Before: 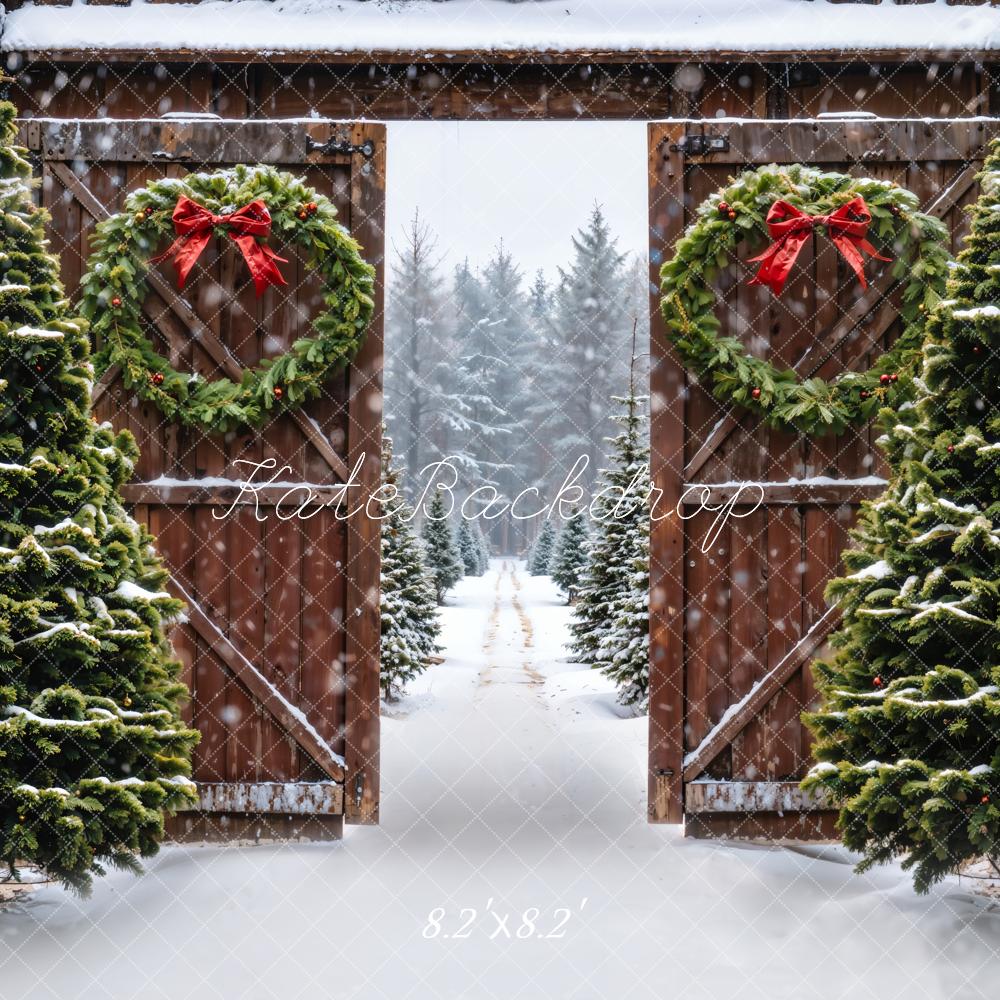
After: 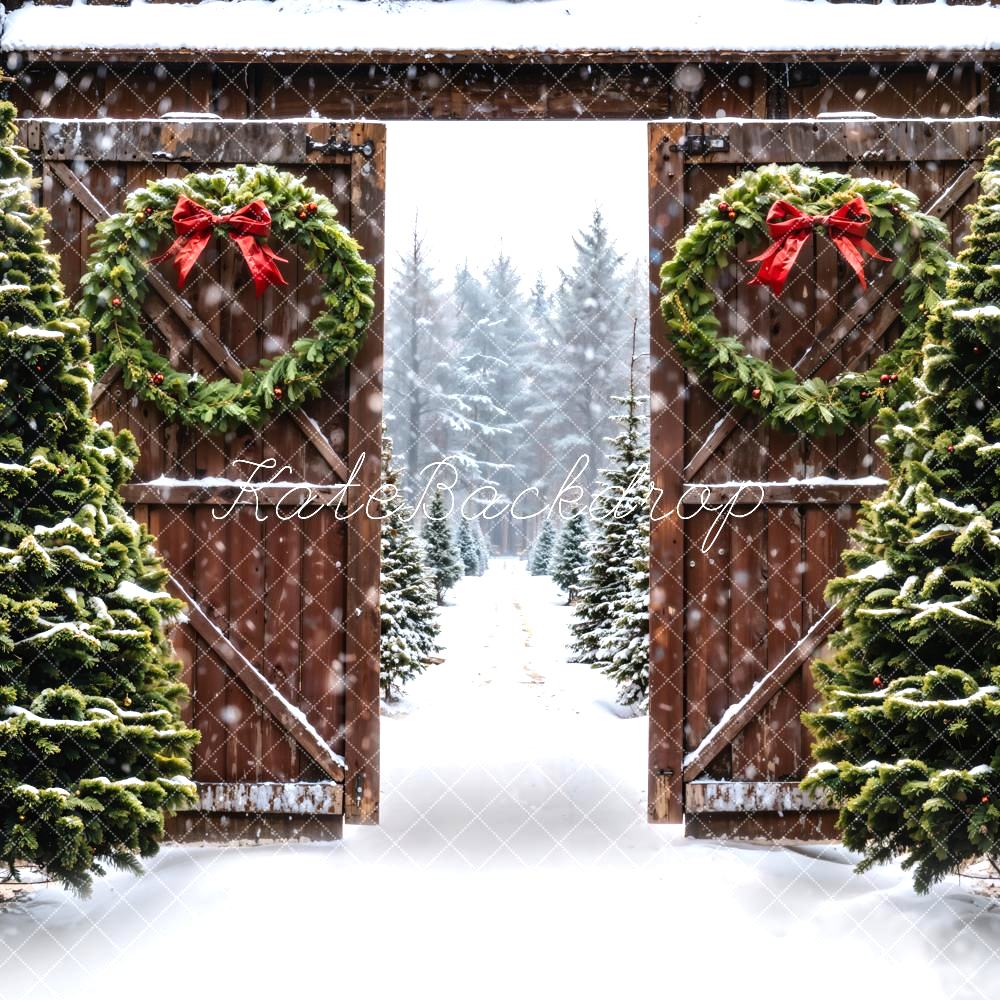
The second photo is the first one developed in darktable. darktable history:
exposure: exposure 0.207 EV, compensate highlight preservation false
tone equalizer: -8 EV -0.417 EV, -7 EV -0.389 EV, -6 EV -0.333 EV, -5 EV -0.222 EV, -3 EV 0.222 EV, -2 EV 0.333 EV, -1 EV 0.389 EV, +0 EV 0.417 EV, edges refinement/feathering 500, mask exposure compensation -1.57 EV, preserve details no
